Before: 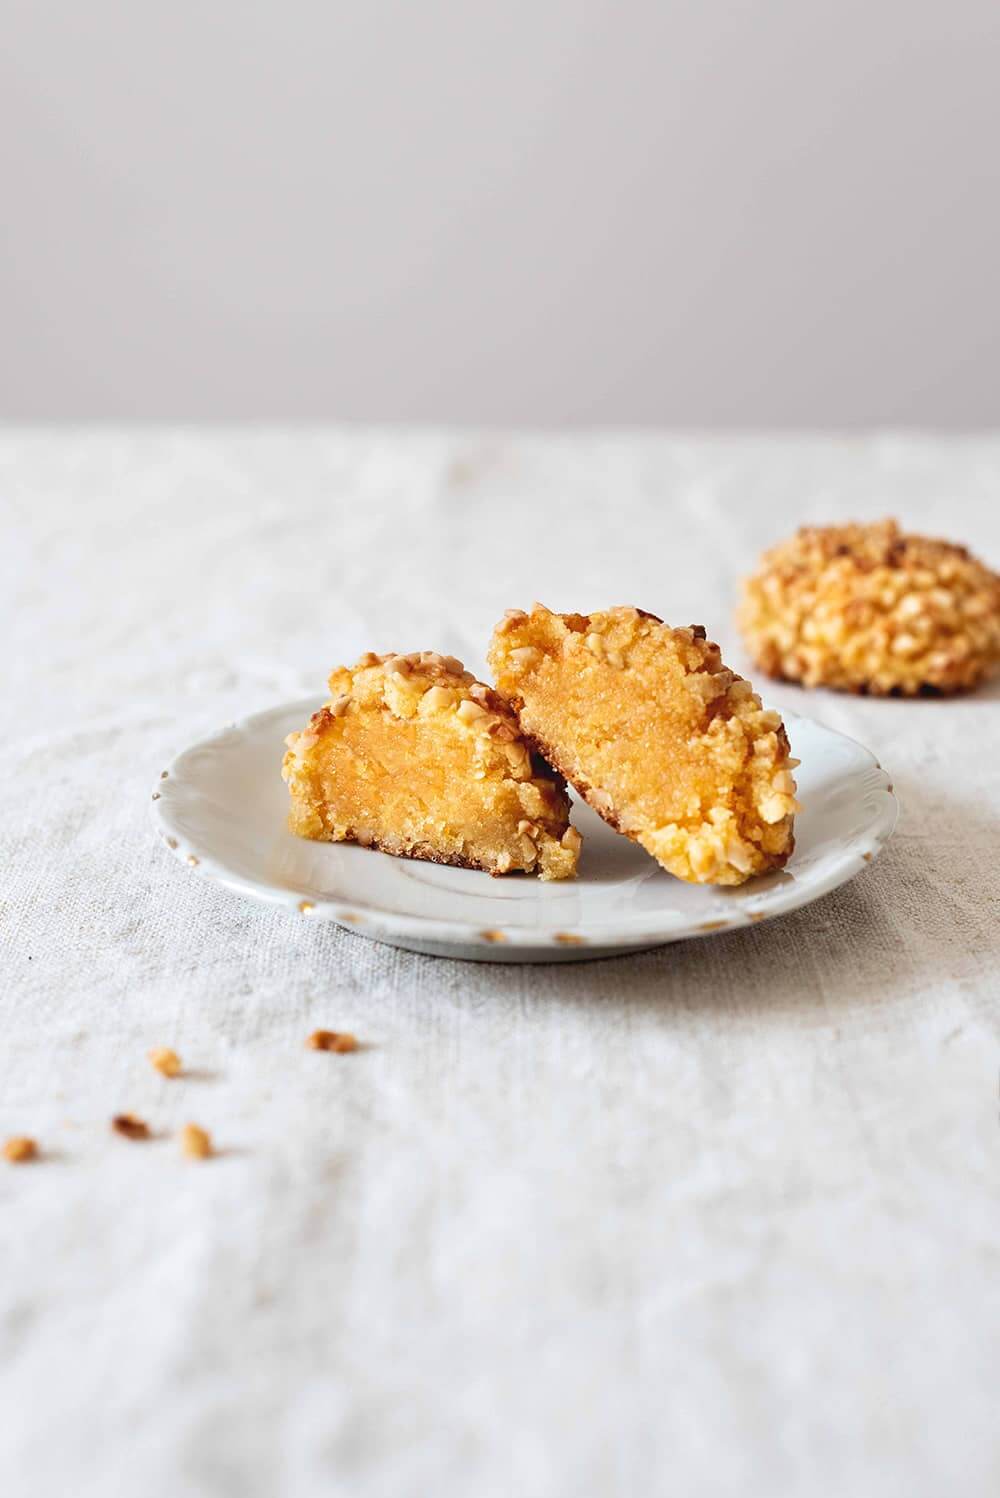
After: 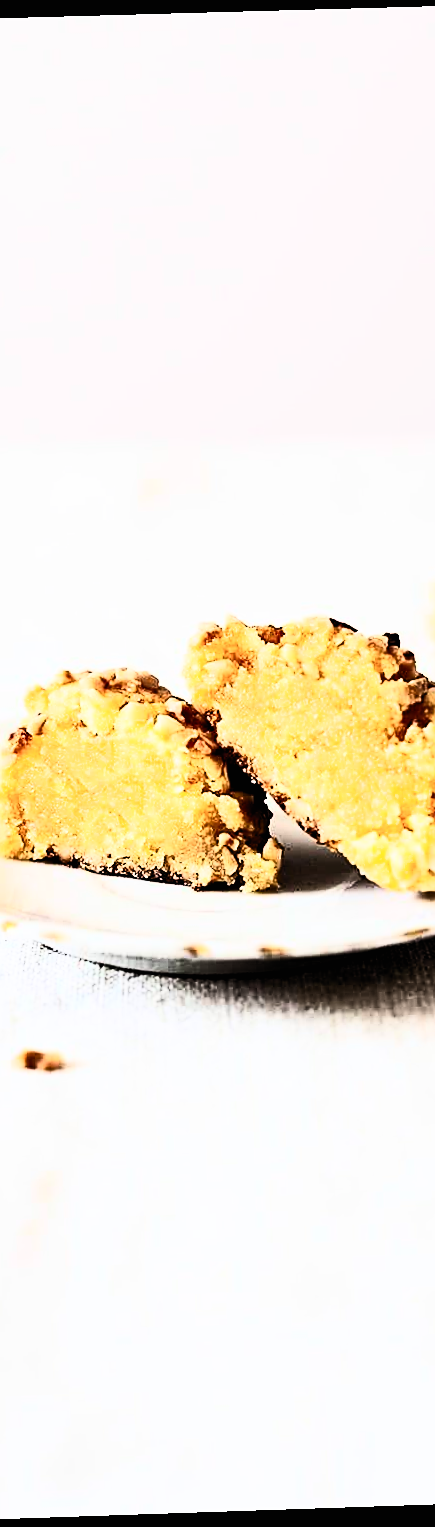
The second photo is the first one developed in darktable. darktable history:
crop: left 31.229%, right 27.105%
filmic rgb: black relative exposure -3.86 EV, white relative exposure 3.48 EV, hardness 2.63, contrast 1.103
exposure: exposure -0.462 EV, compensate highlight preservation false
sharpen: on, module defaults
tone equalizer: -8 EV -1.08 EV, -7 EV -1.01 EV, -6 EV -0.867 EV, -5 EV -0.578 EV, -3 EV 0.578 EV, -2 EV 0.867 EV, -1 EV 1.01 EV, +0 EV 1.08 EV, edges refinement/feathering 500, mask exposure compensation -1.57 EV, preserve details no
contrast brightness saturation: contrast 0.62, brightness 0.34, saturation 0.14
rotate and perspective: rotation -1.77°, lens shift (horizontal) 0.004, automatic cropping off
